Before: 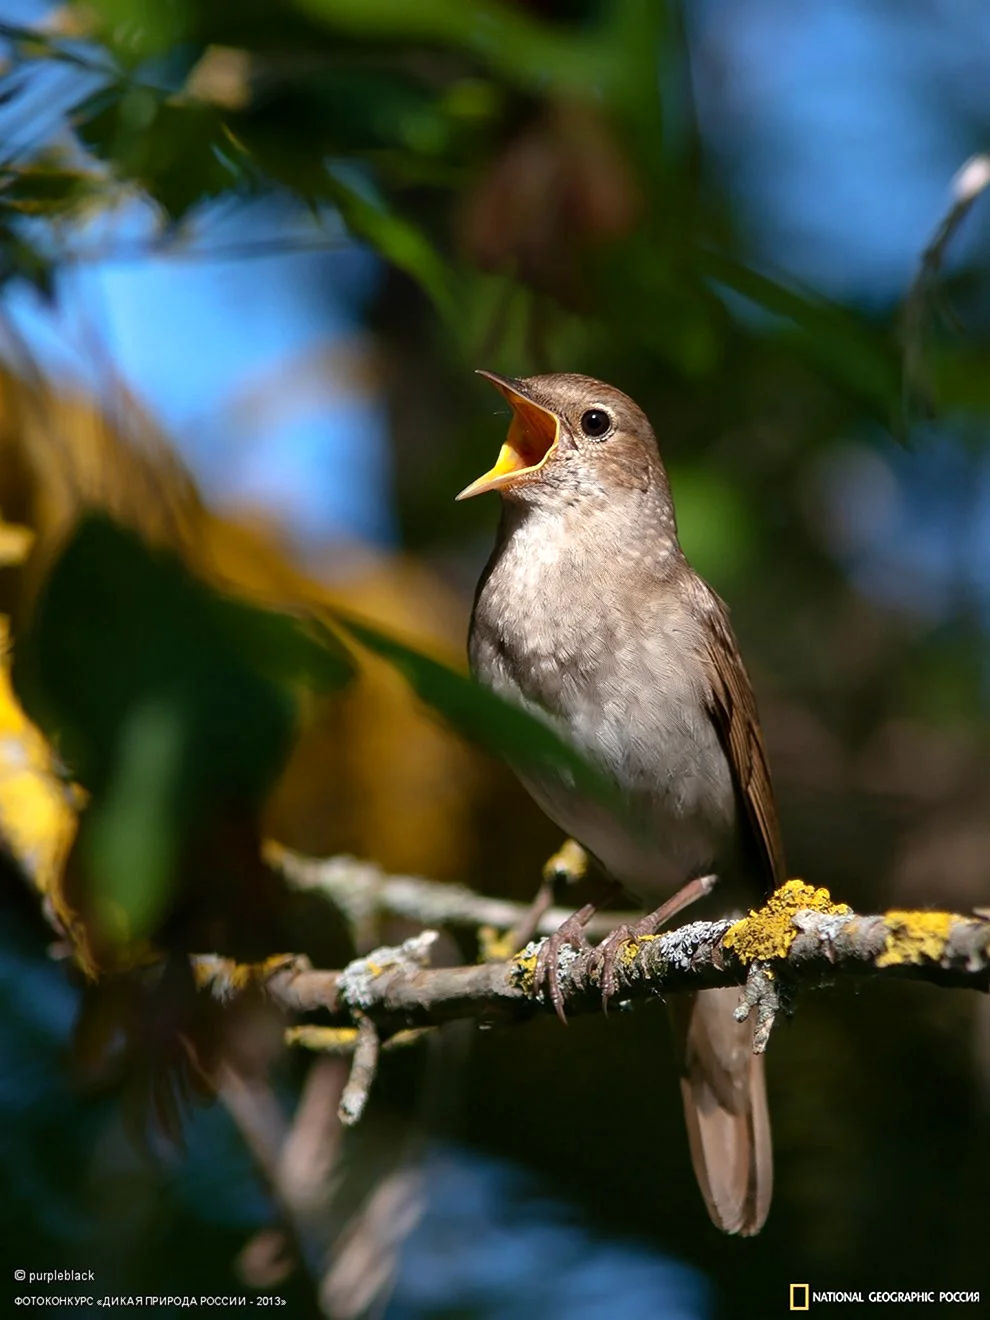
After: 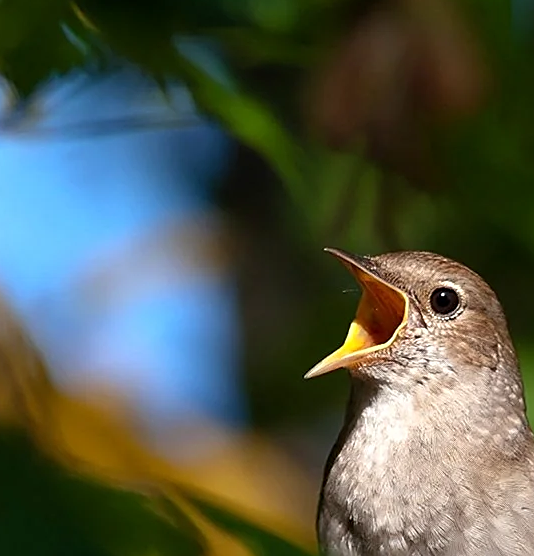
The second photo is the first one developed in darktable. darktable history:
crop: left 15.253%, top 9.31%, right 30.759%, bottom 48.532%
sharpen: on, module defaults
